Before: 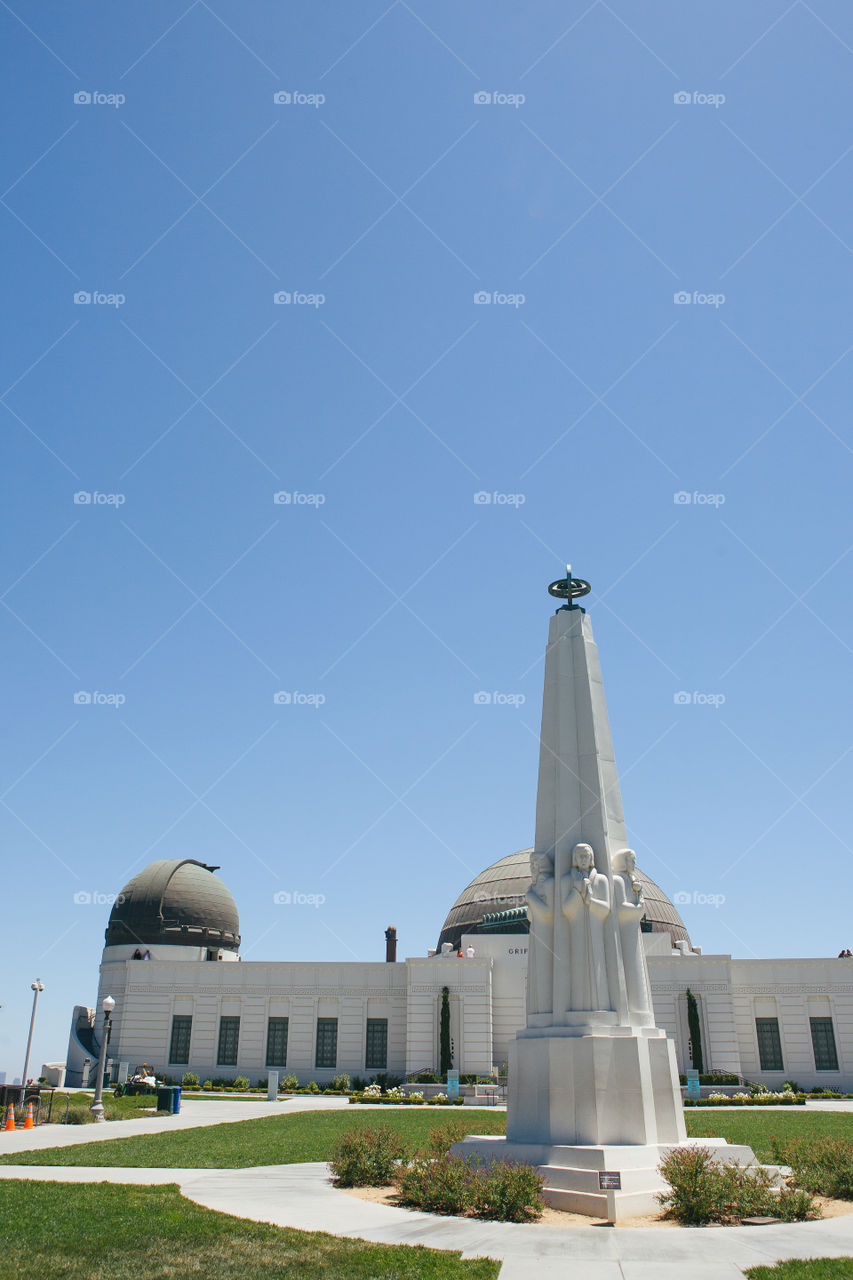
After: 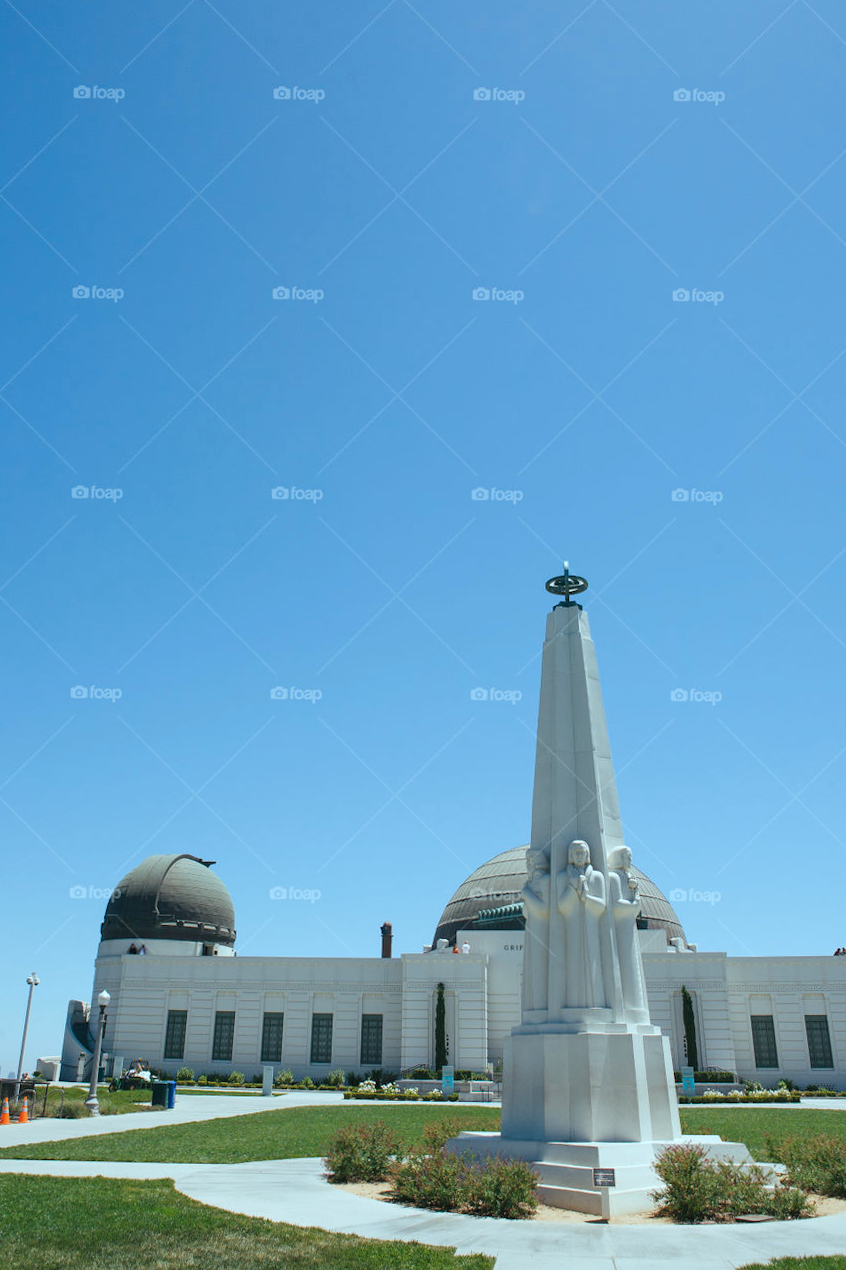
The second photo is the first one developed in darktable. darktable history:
color correction: highlights a* -10.11, highlights b* -9.82
crop and rotate: angle -0.279°
